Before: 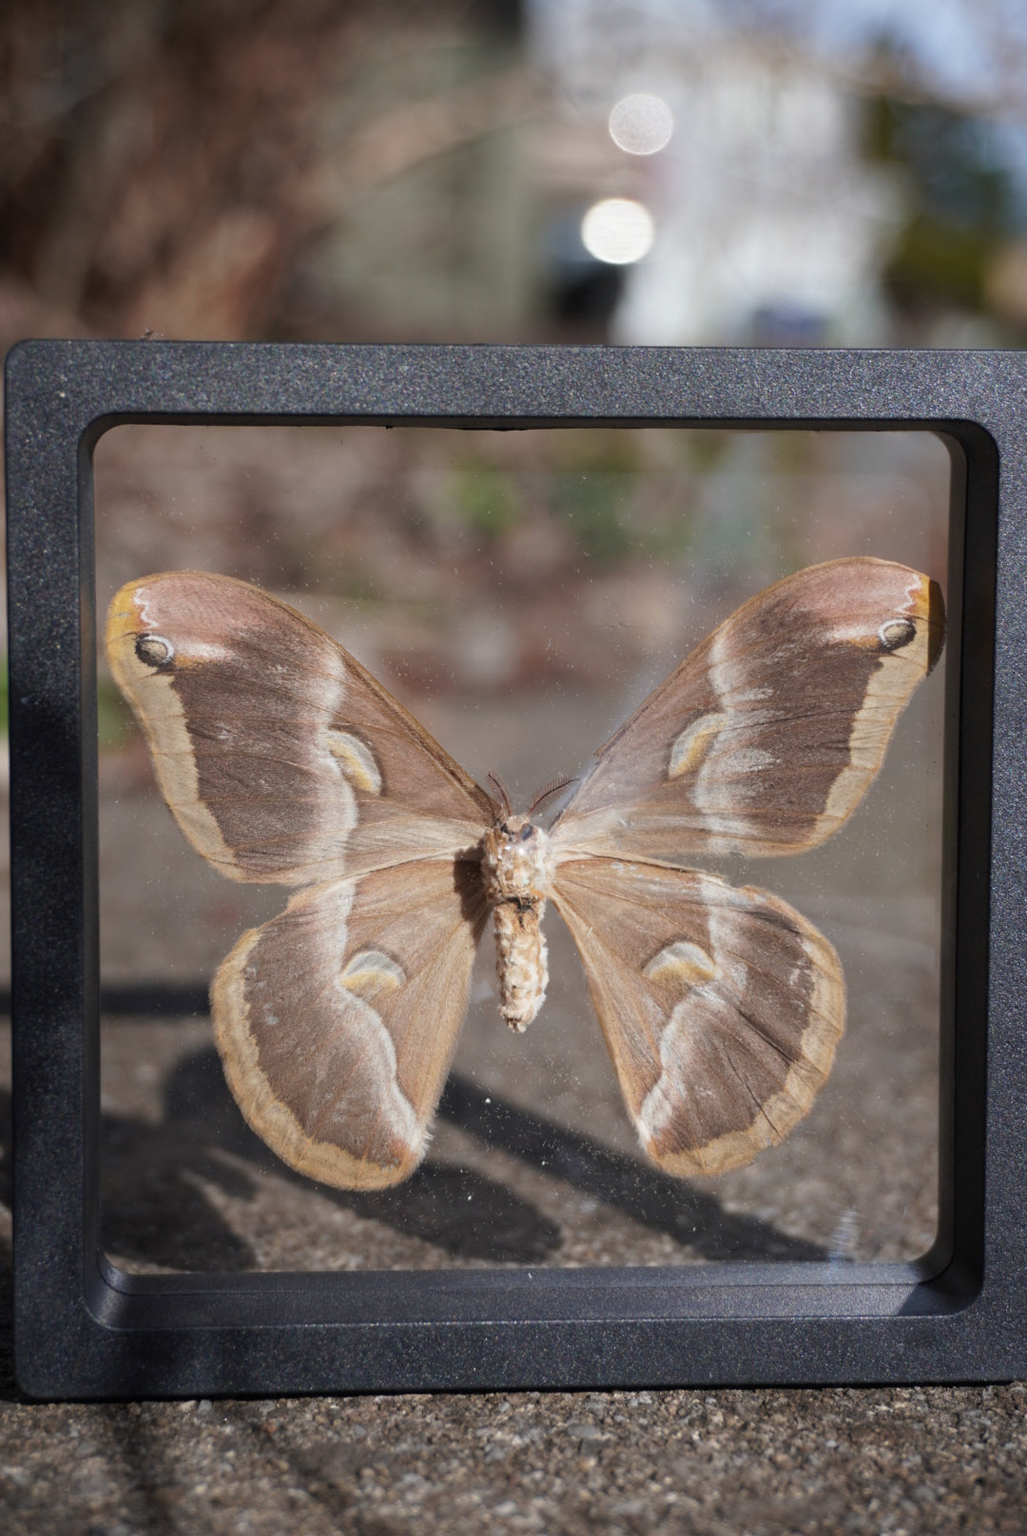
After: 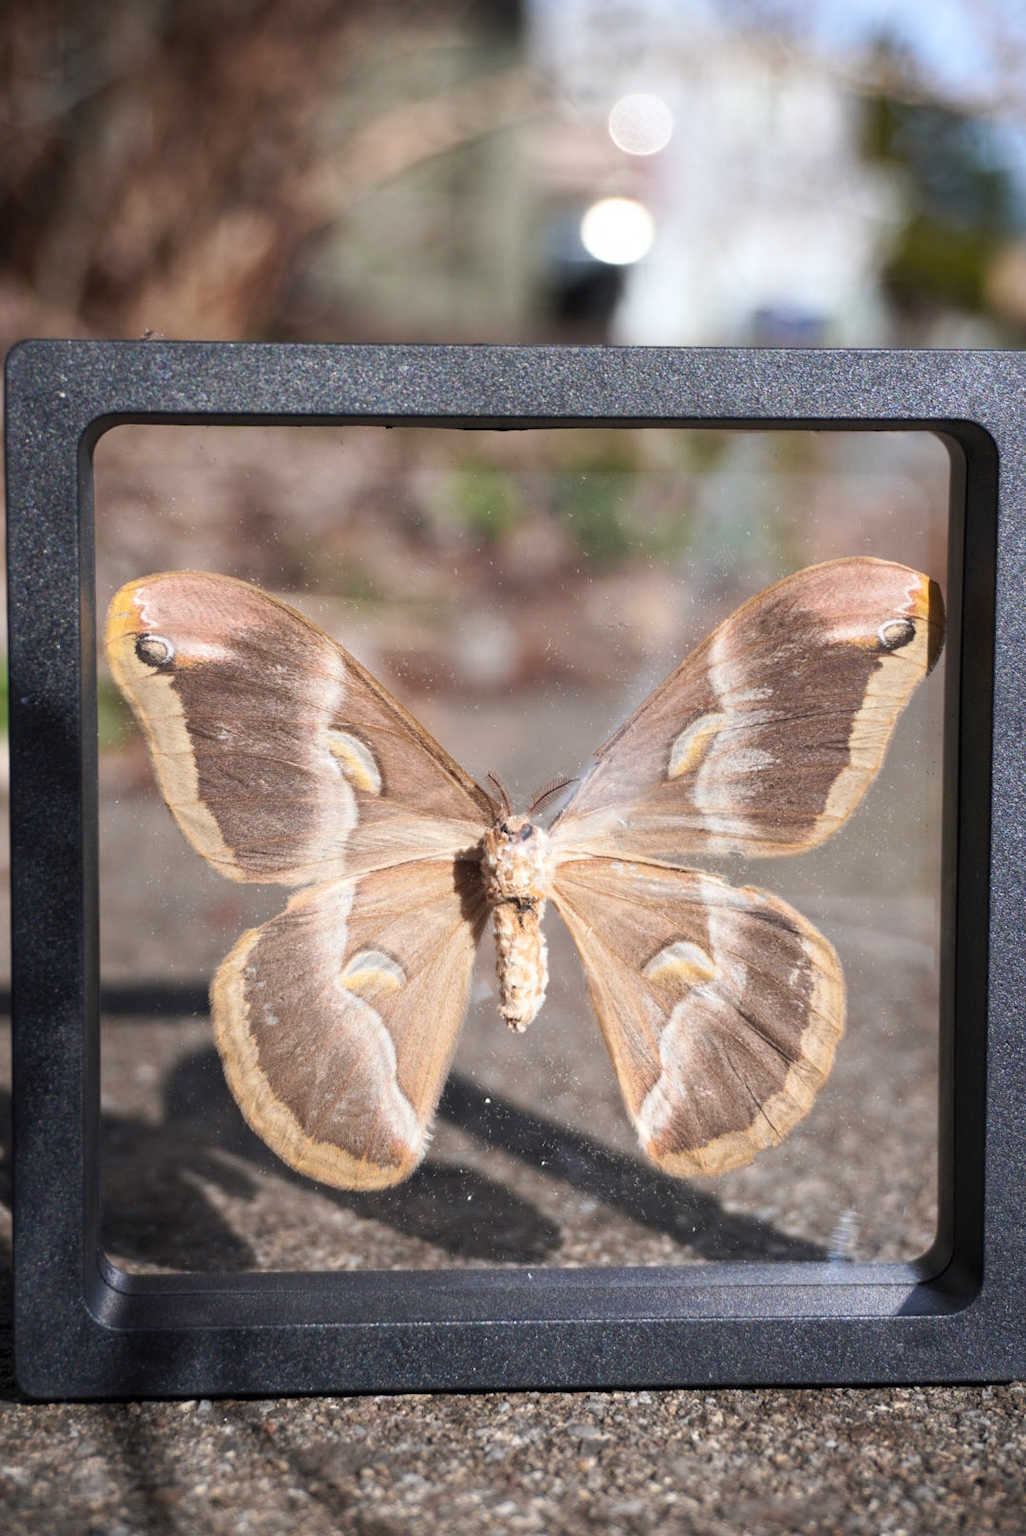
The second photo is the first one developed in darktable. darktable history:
contrast brightness saturation: contrast 0.205, brightness 0.17, saturation 0.223
shadows and highlights: radius 328.95, shadows 55, highlights -98.36, compress 94.38%, soften with gaussian
local contrast: highlights 106%, shadows 101%, detail 119%, midtone range 0.2
color correction: highlights a* 0.071, highlights b* -0.642
